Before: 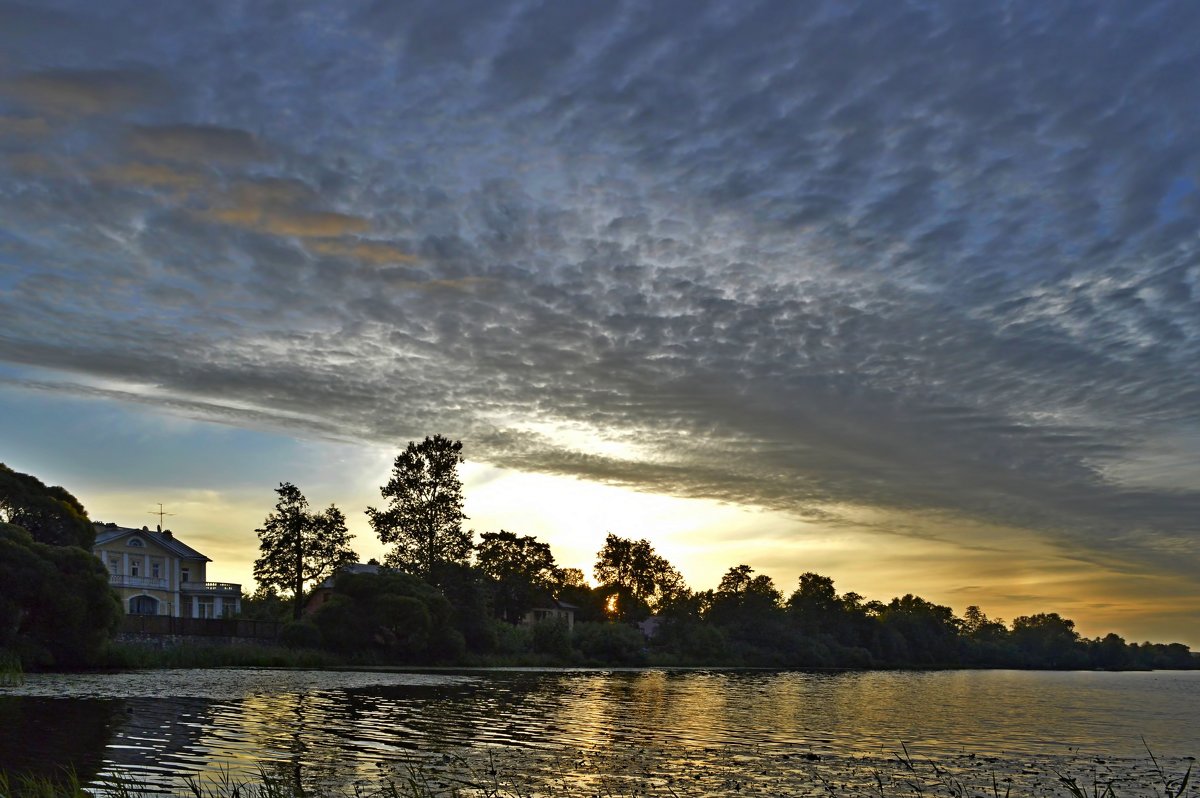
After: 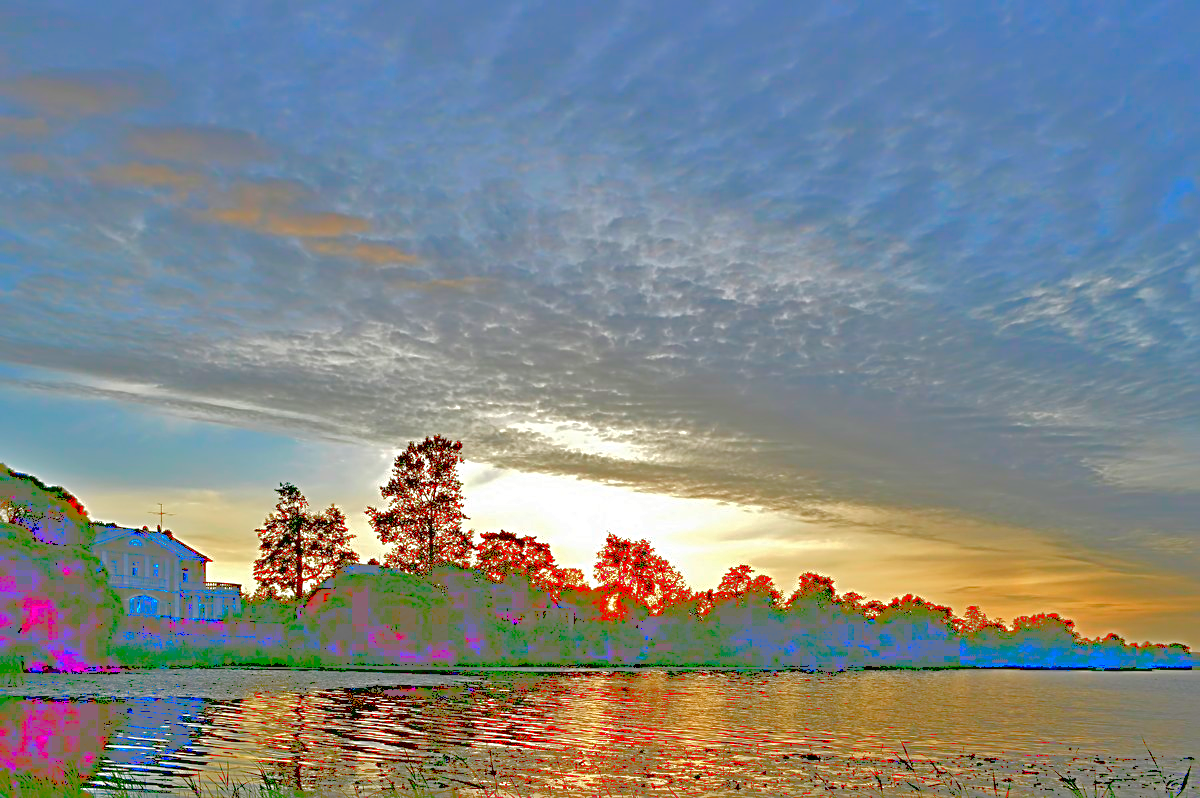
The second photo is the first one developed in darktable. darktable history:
sharpen: radius 3.096
tone curve: curves: ch0 [(0, 0) (0.003, 0.453) (0.011, 0.457) (0.025, 0.457) (0.044, 0.463) (0.069, 0.464) (0.1, 0.471) (0.136, 0.475) (0.177, 0.481) (0.224, 0.486) (0.277, 0.496) (0.335, 0.515) (0.399, 0.544) (0.468, 0.577) (0.543, 0.621) (0.623, 0.67) (0.709, 0.73) (0.801, 0.788) (0.898, 0.848) (1, 1)], color space Lab, linked channels, preserve colors none
